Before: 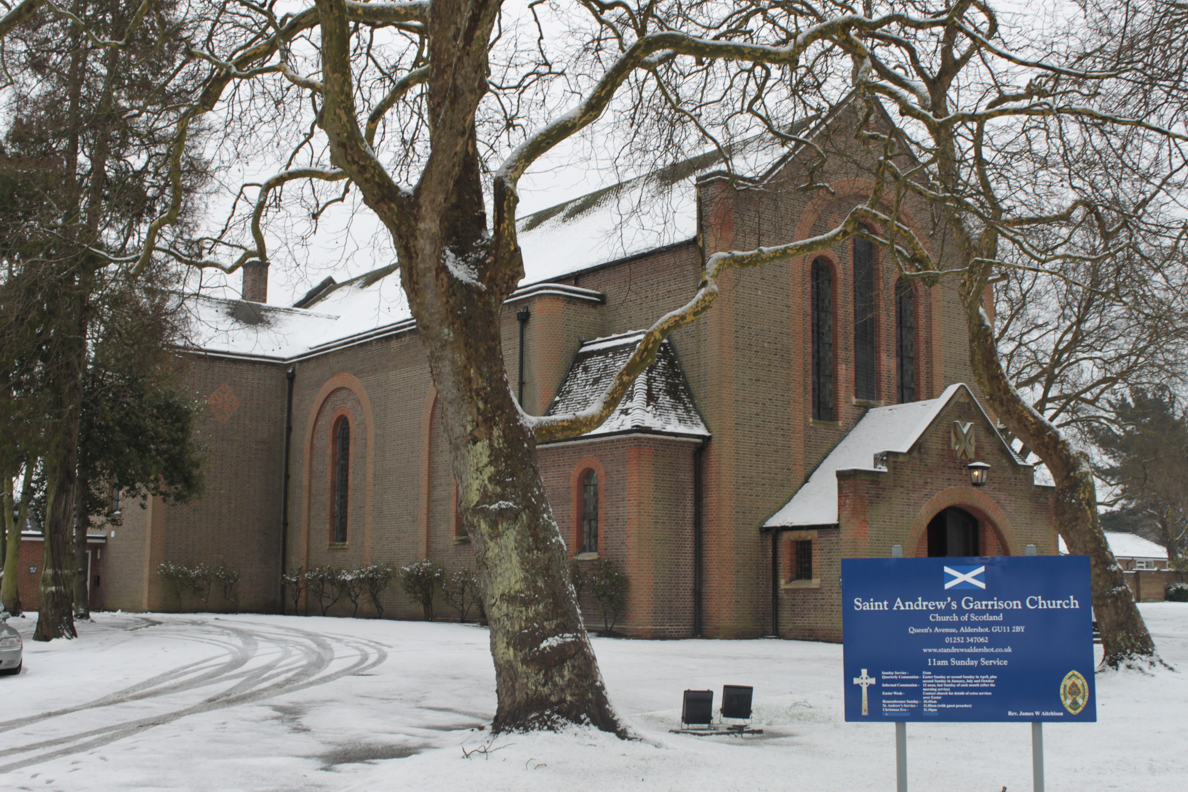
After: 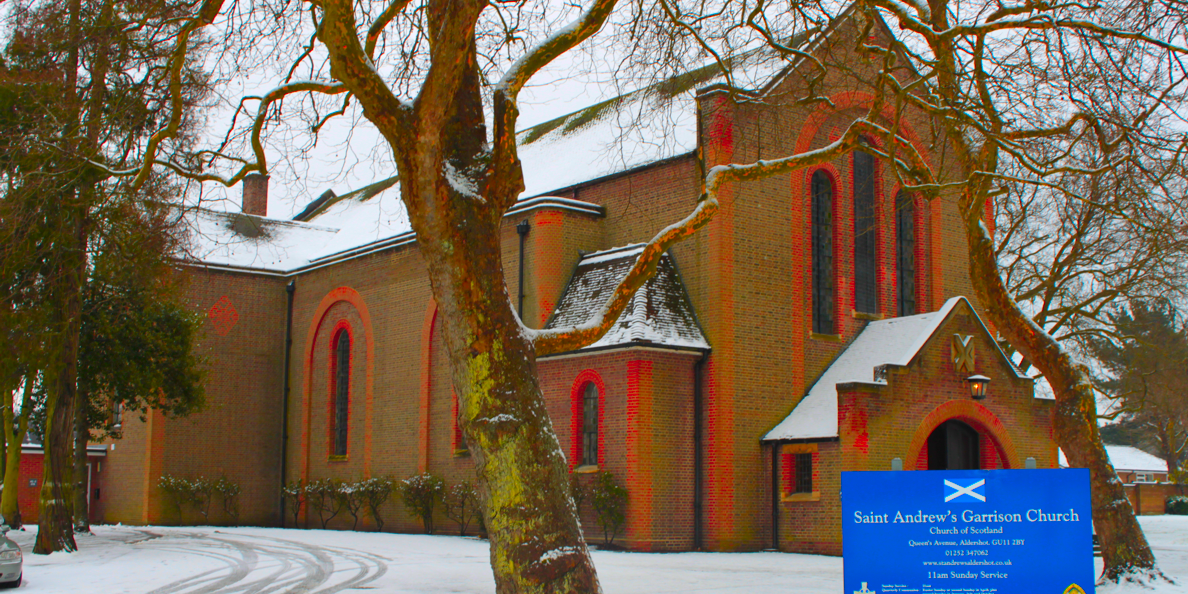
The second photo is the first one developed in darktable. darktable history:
crop: top 11.043%, bottom 13.884%
color zones: curves: ch1 [(0.239, 0.552) (0.75, 0.5)]; ch2 [(0.25, 0.462) (0.749, 0.457)]
color correction: highlights b* -0.056, saturation 2.95
